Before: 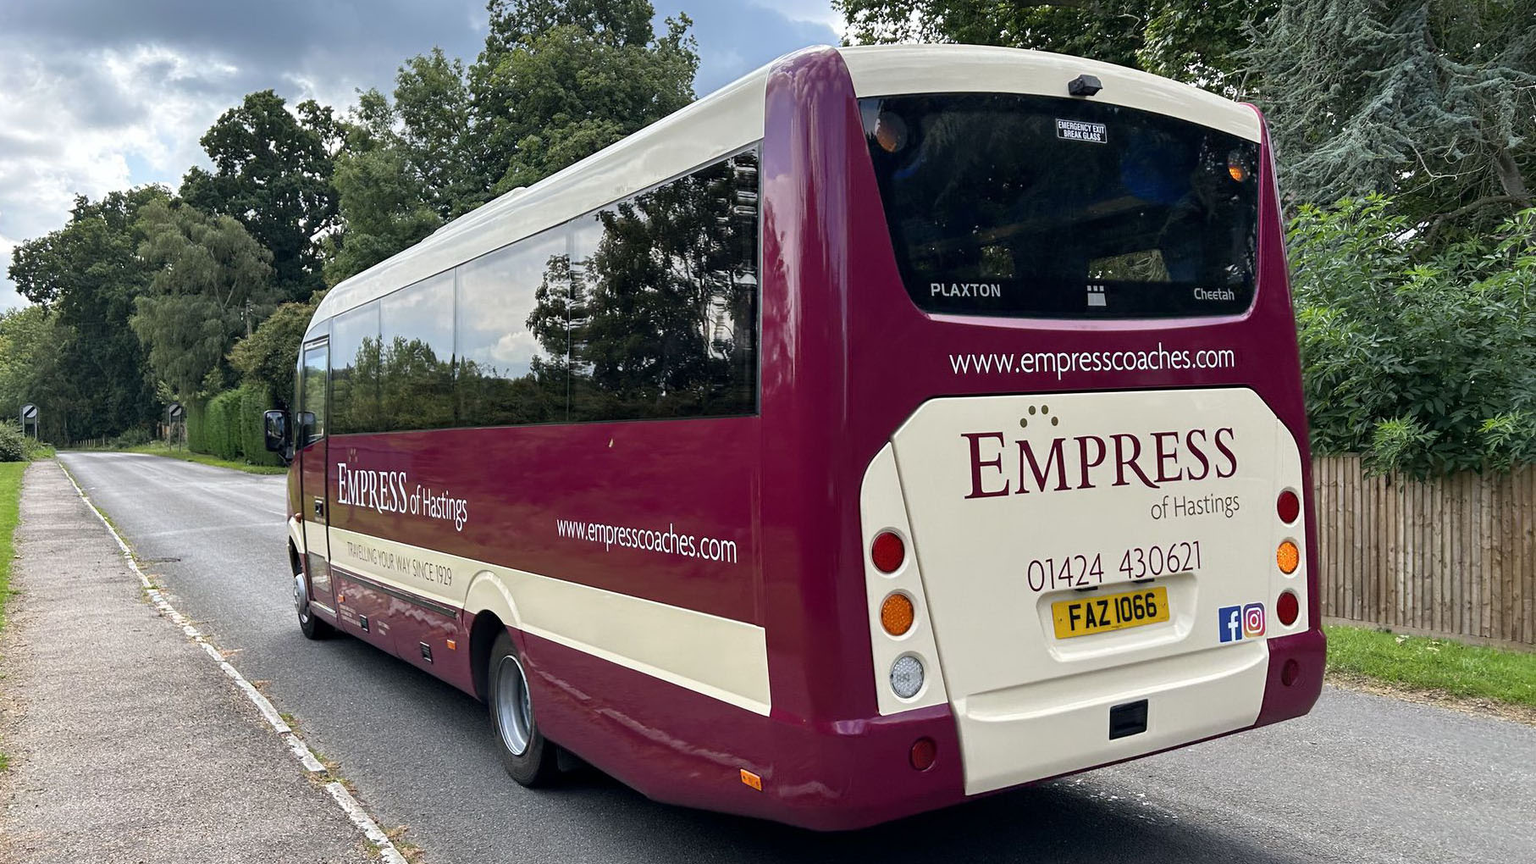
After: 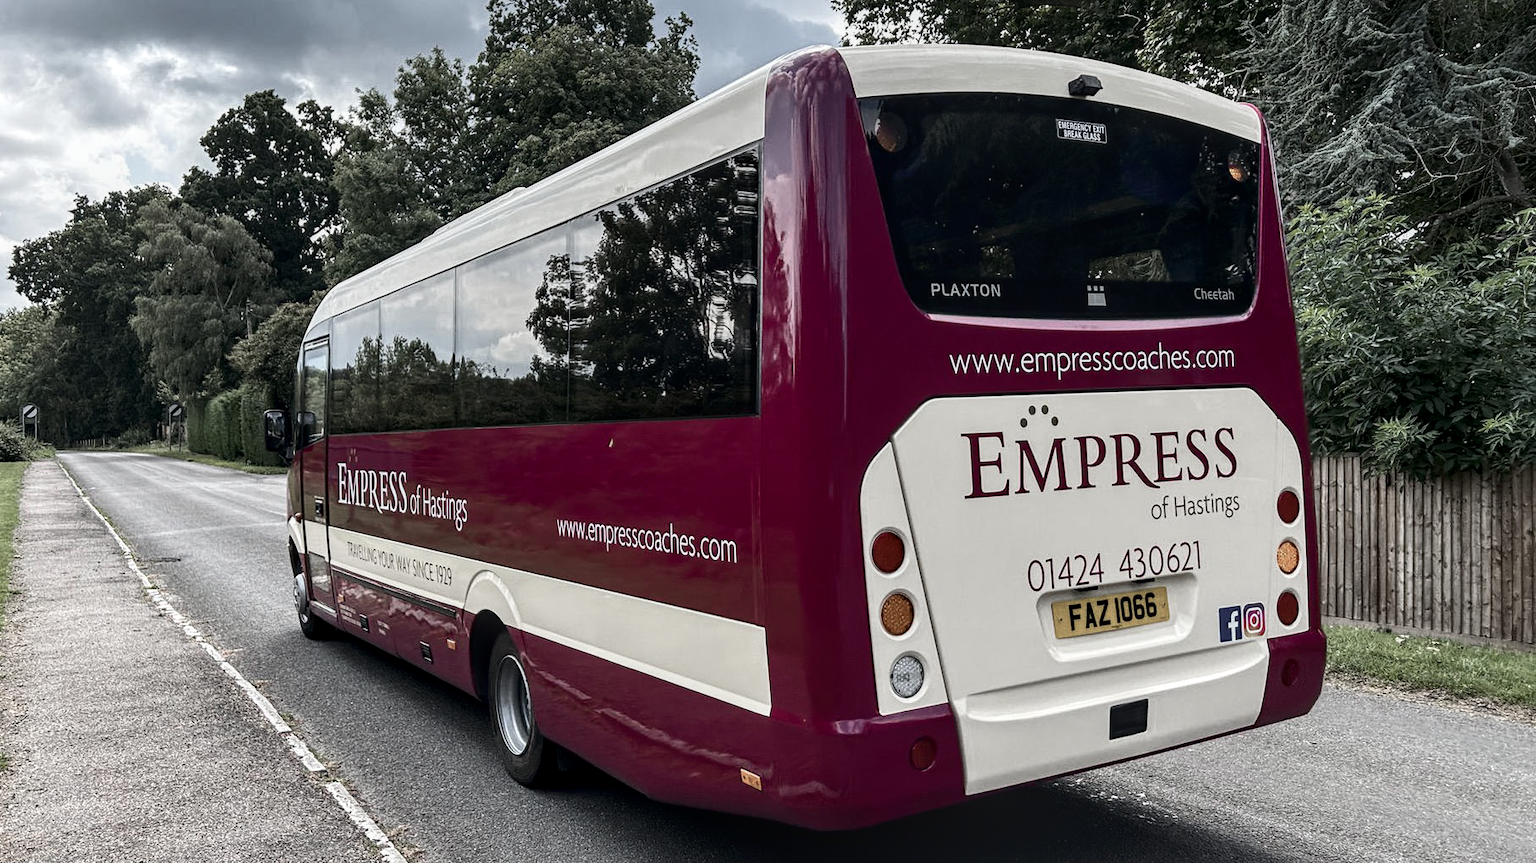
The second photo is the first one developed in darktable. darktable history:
local contrast: on, module defaults
color zones: curves: ch1 [(0, 0.34) (0.143, 0.164) (0.286, 0.152) (0.429, 0.176) (0.571, 0.173) (0.714, 0.188) (0.857, 0.199) (1, 0.34)]
contrast brightness saturation: contrast 0.188, brightness -0.107, saturation 0.207
